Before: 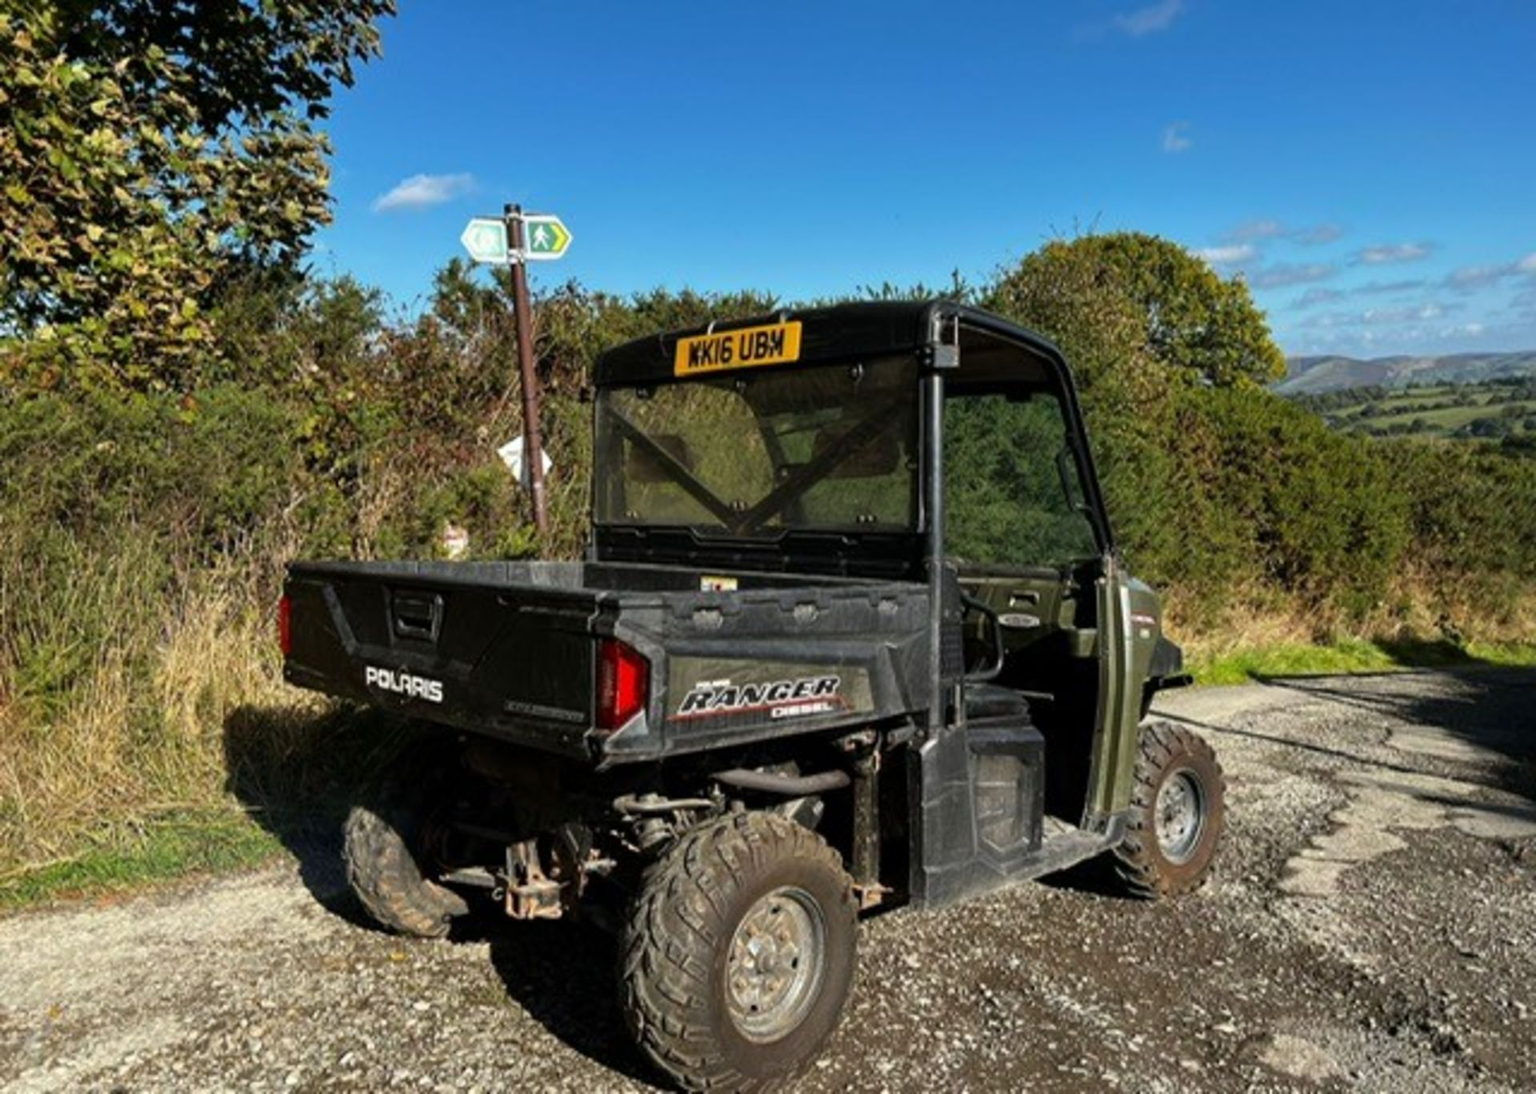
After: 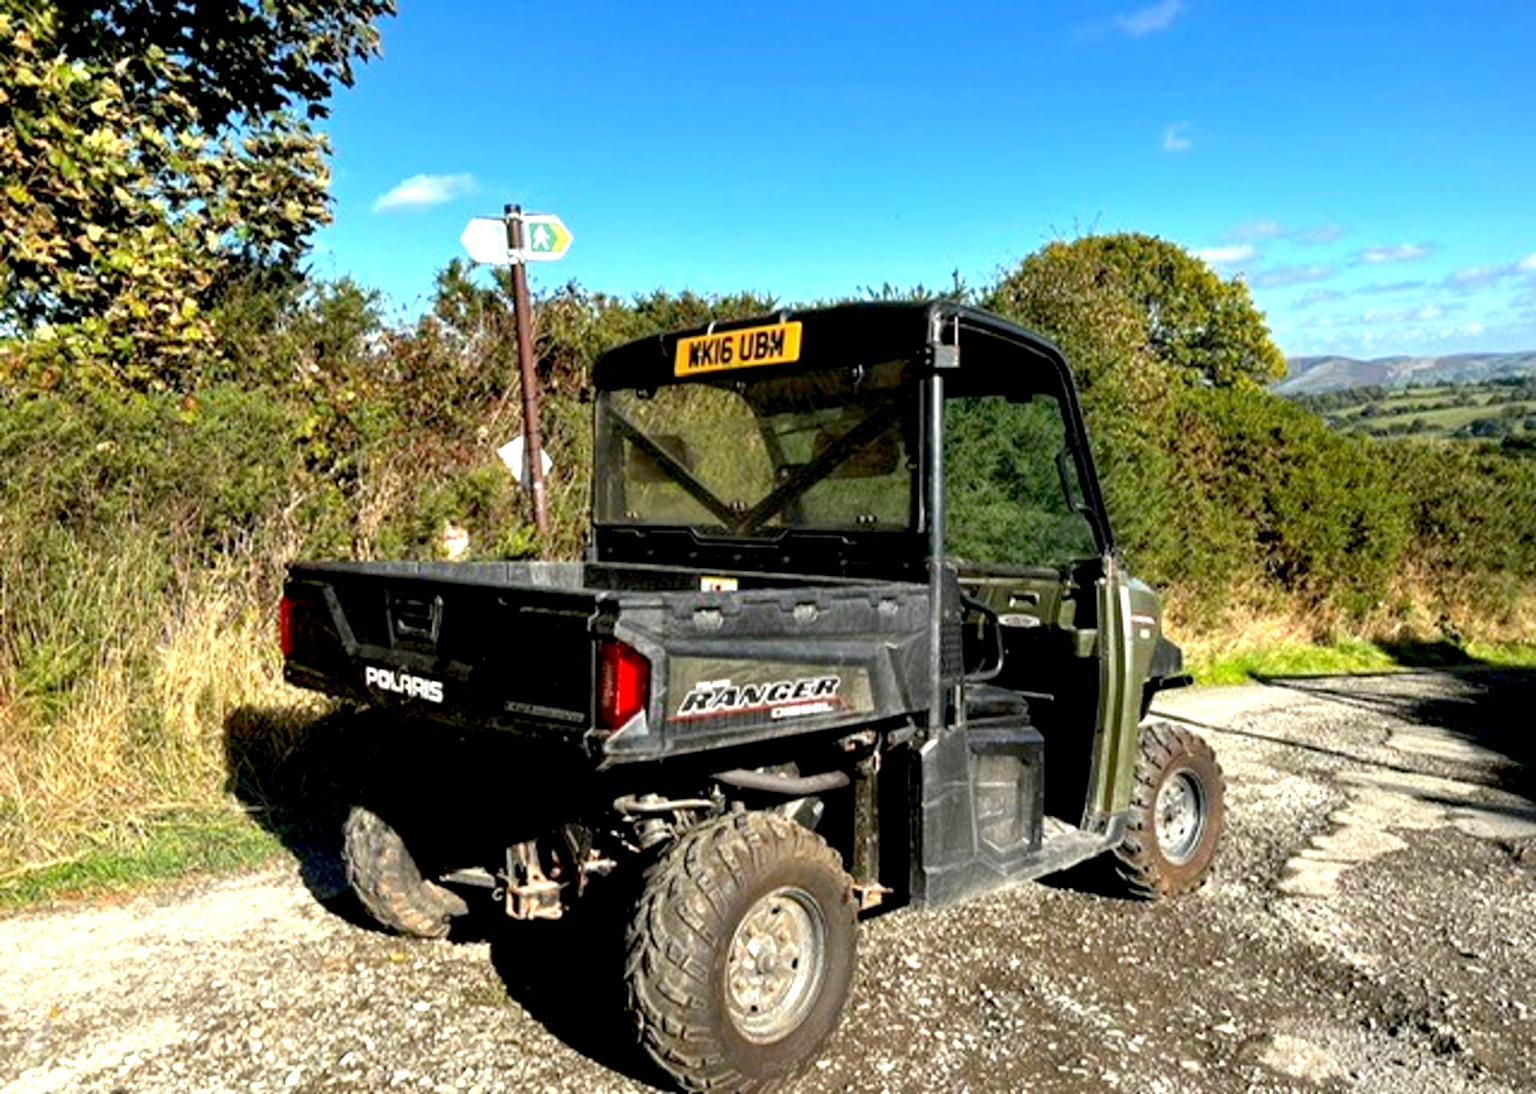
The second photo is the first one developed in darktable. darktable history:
exposure: black level correction 0.008, exposure 0.973 EV, compensate highlight preservation false
